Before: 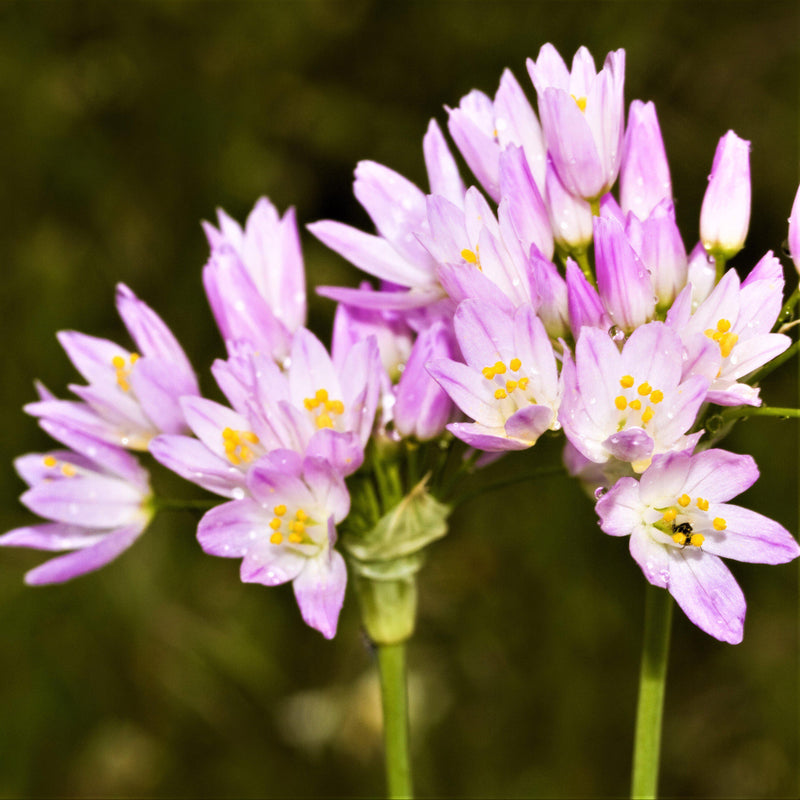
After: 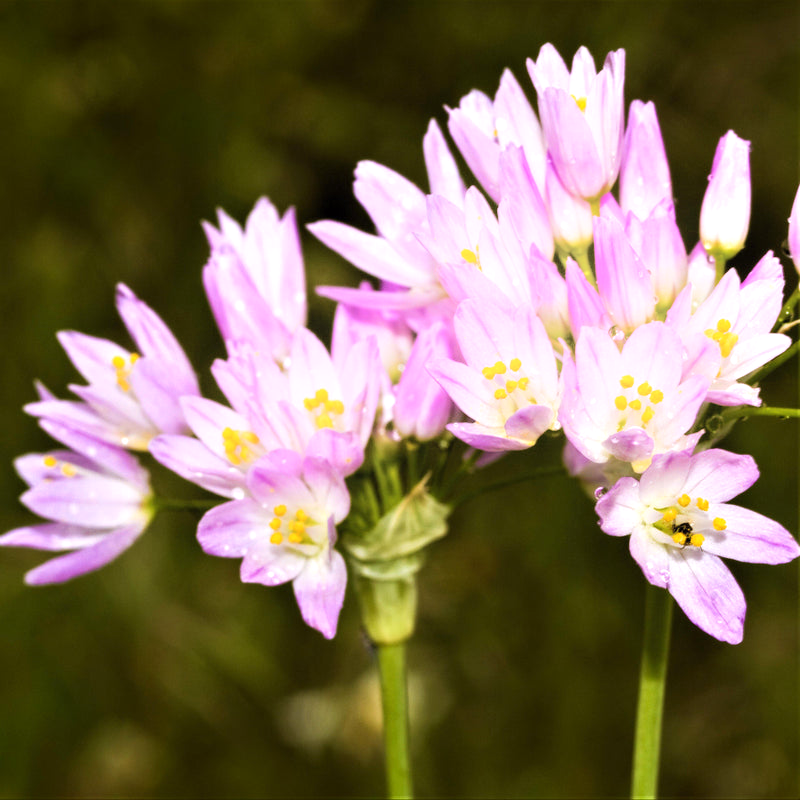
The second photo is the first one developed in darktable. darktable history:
exposure: exposure 0.202 EV, compensate highlight preservation false
shadows and highlights: shadows -21.63, highlights 99.16, soften with gaussian
